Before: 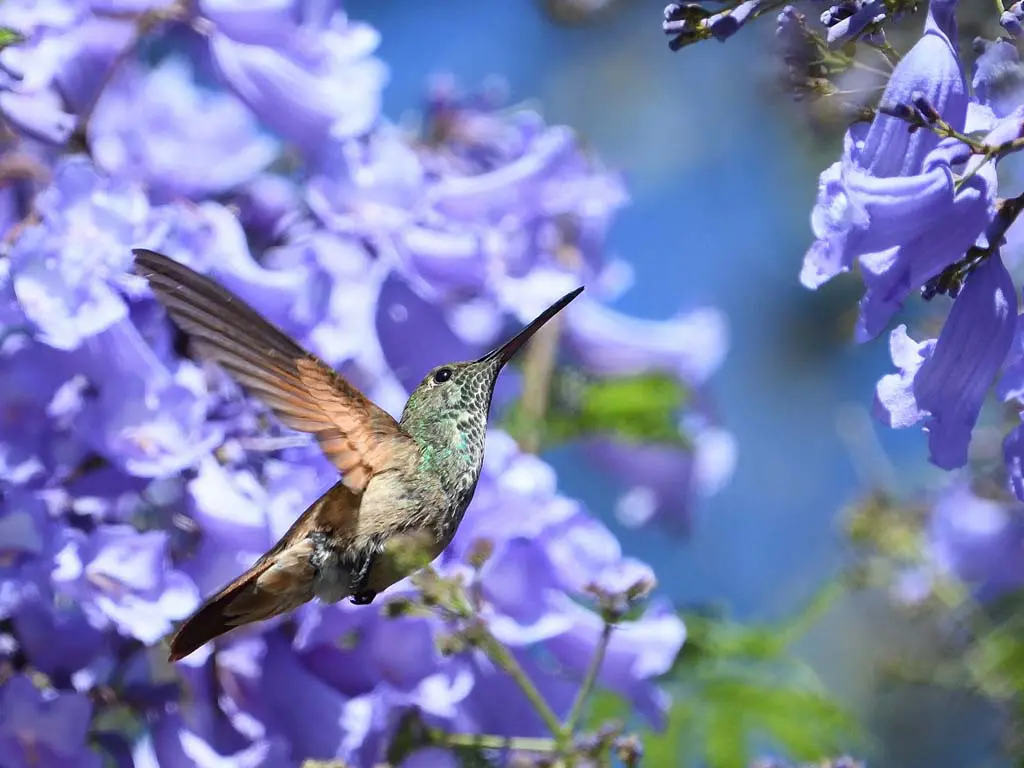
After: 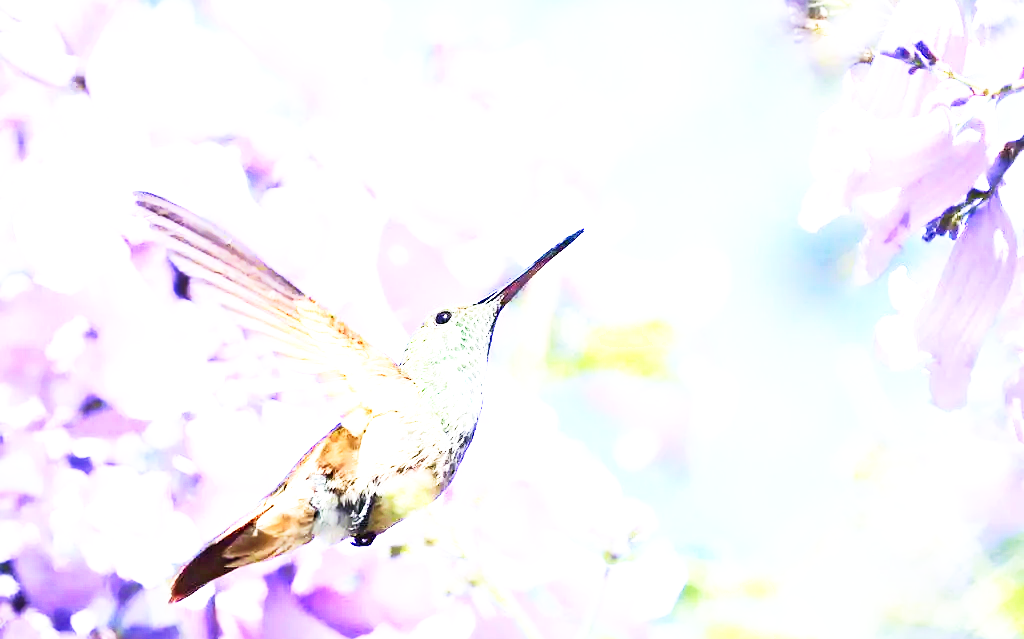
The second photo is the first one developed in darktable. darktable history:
shadows and highlights: shadows 0, highlights 40
exposure: exposure 2 EV, compensate highlight preservation false
base curve: curves: ch0 [(0, 0) (0.007, 0.004) (0.027, 0.03) (0.046, 0.07) (0.207, 0.54) (0.442, 0.872) (0.673, 0.972) (1, 1)], preserve colors none
velvia: on, module defaults
crop: top 7.625%, bottom 8.027%
